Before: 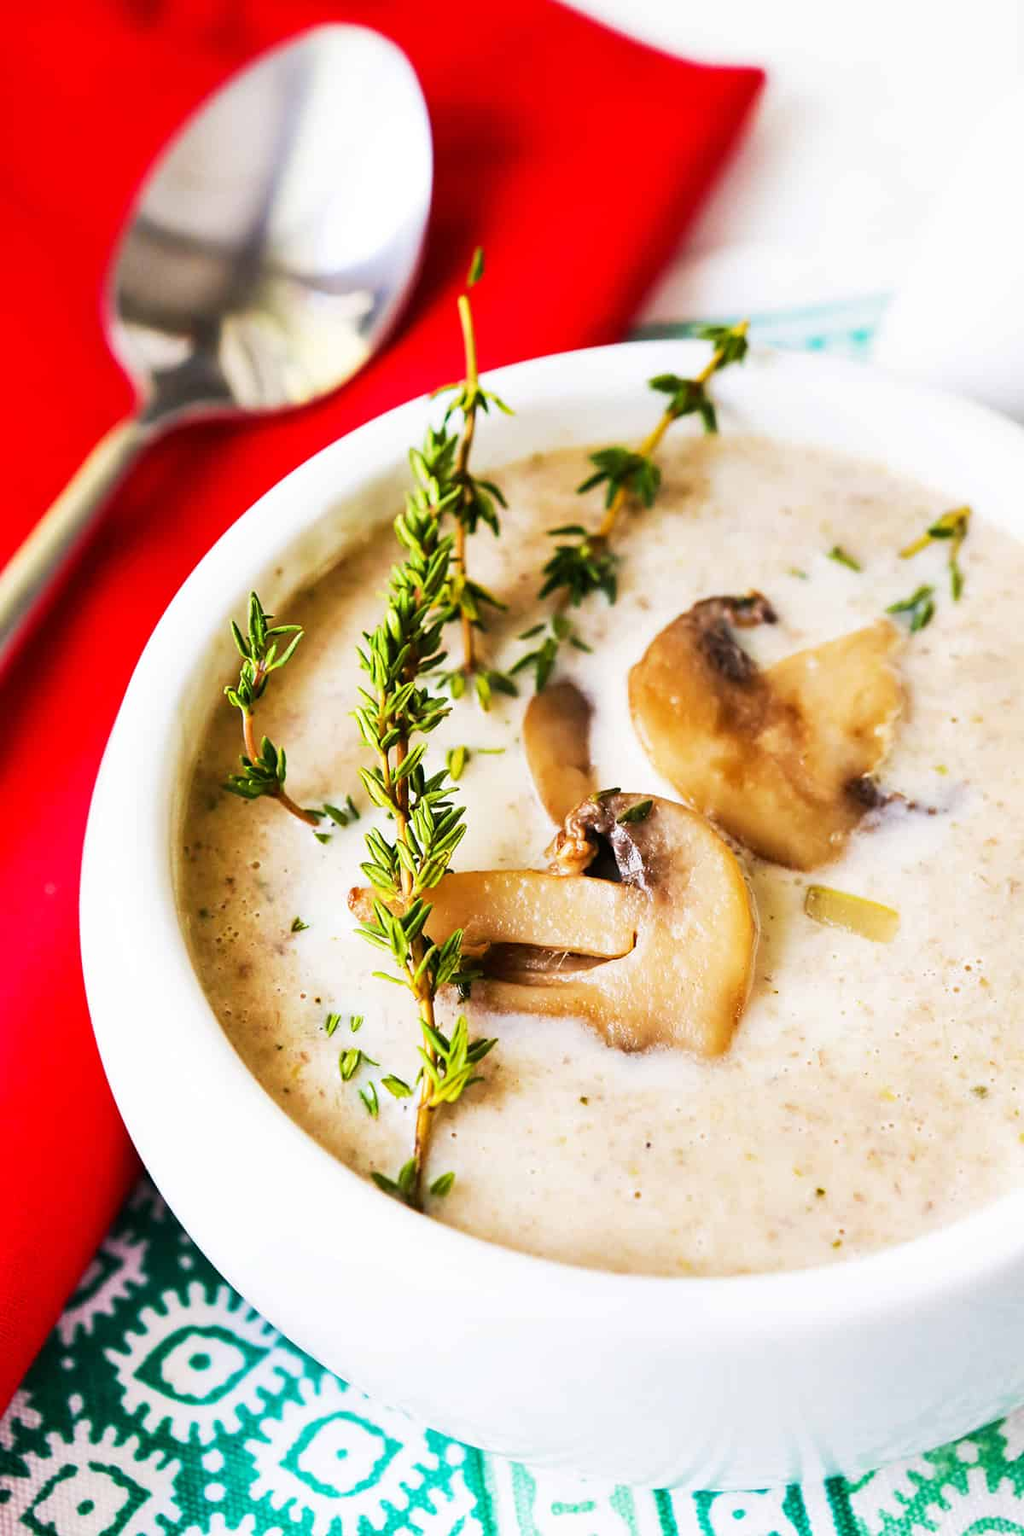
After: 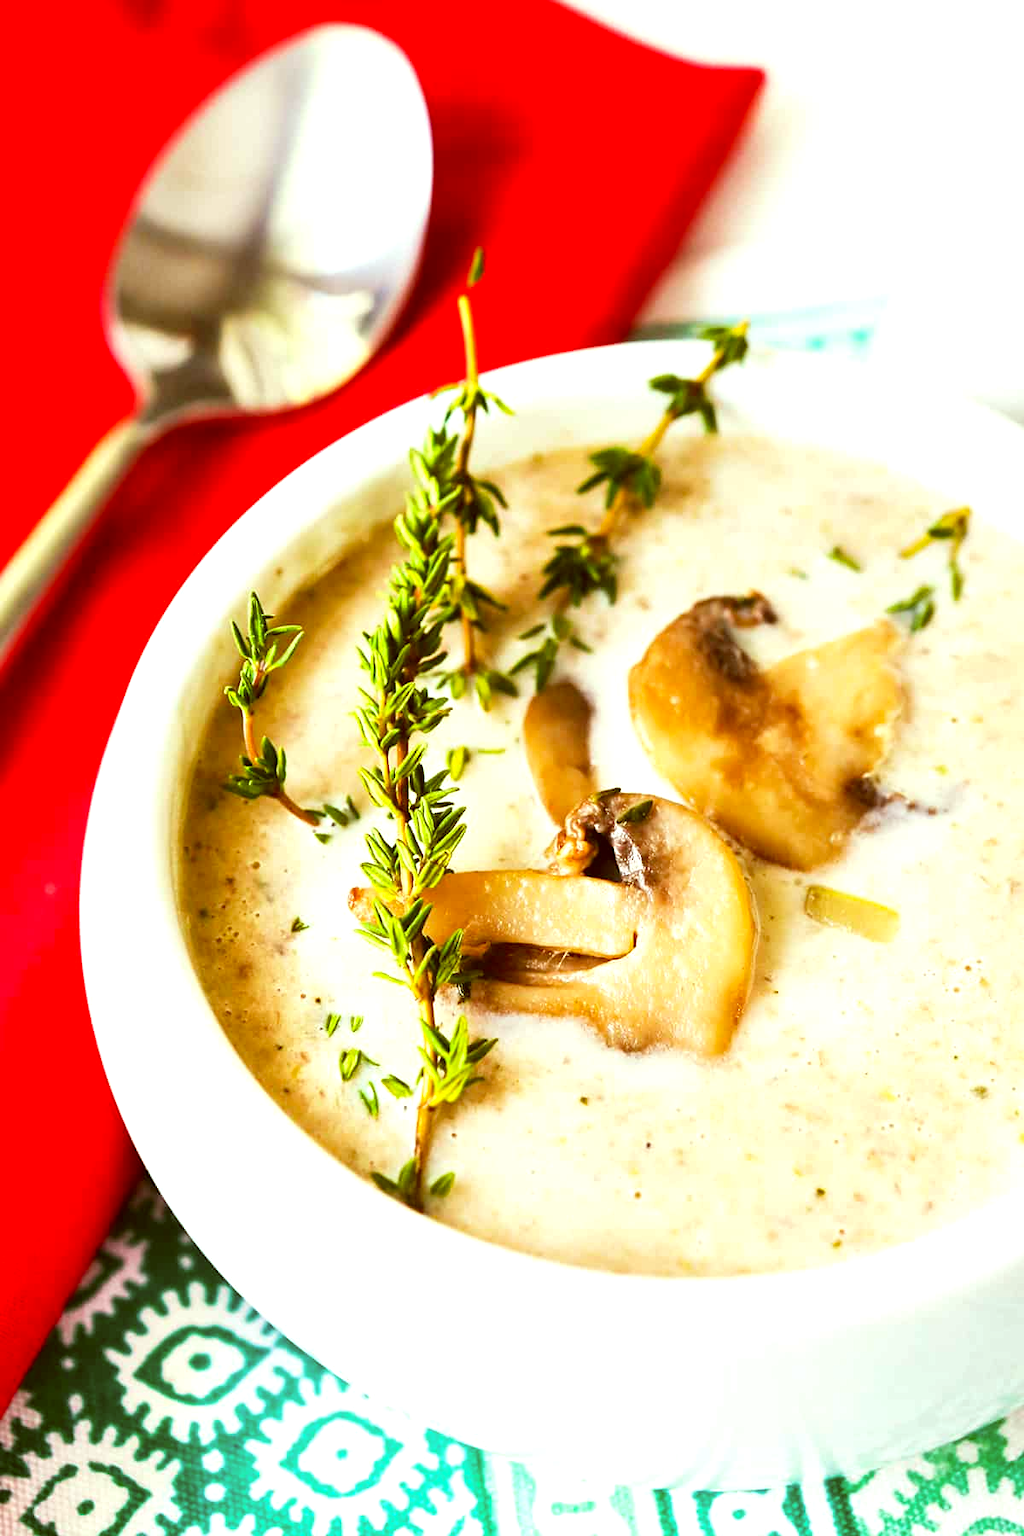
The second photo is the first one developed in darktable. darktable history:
color correction: highlights a* -6.19, highlights b* 9.2, shadows a* 10.38, shadows b* 23.89
exposure: black level correction 0, exposure 0.398 EV, compensate highlight preservation false
